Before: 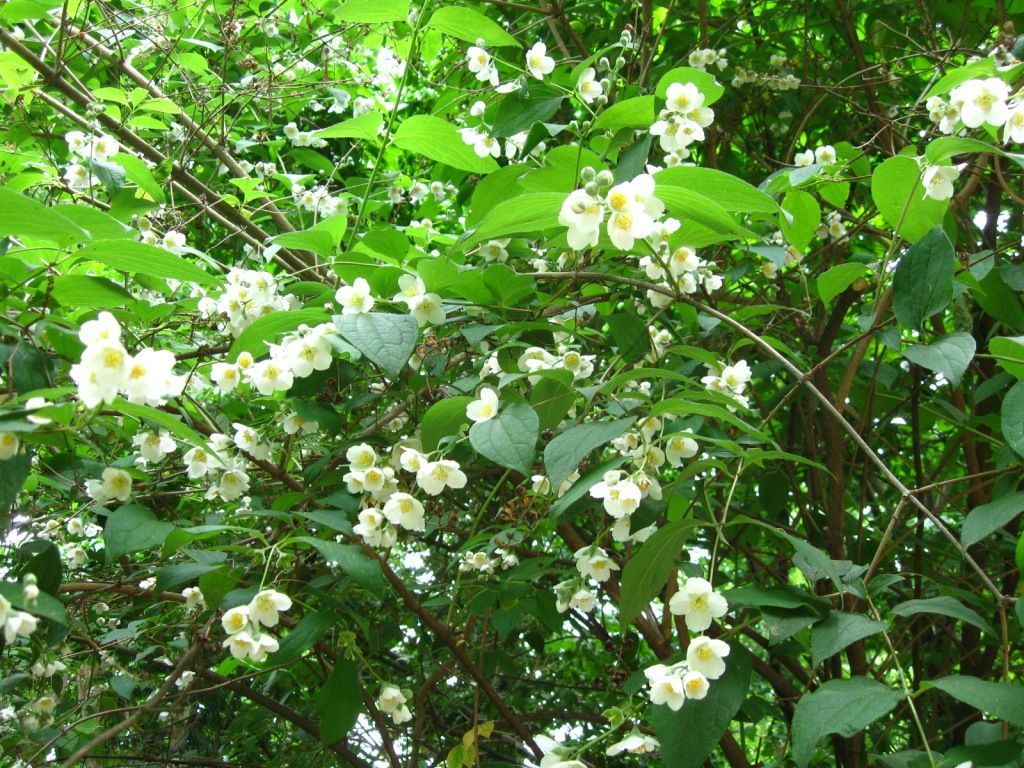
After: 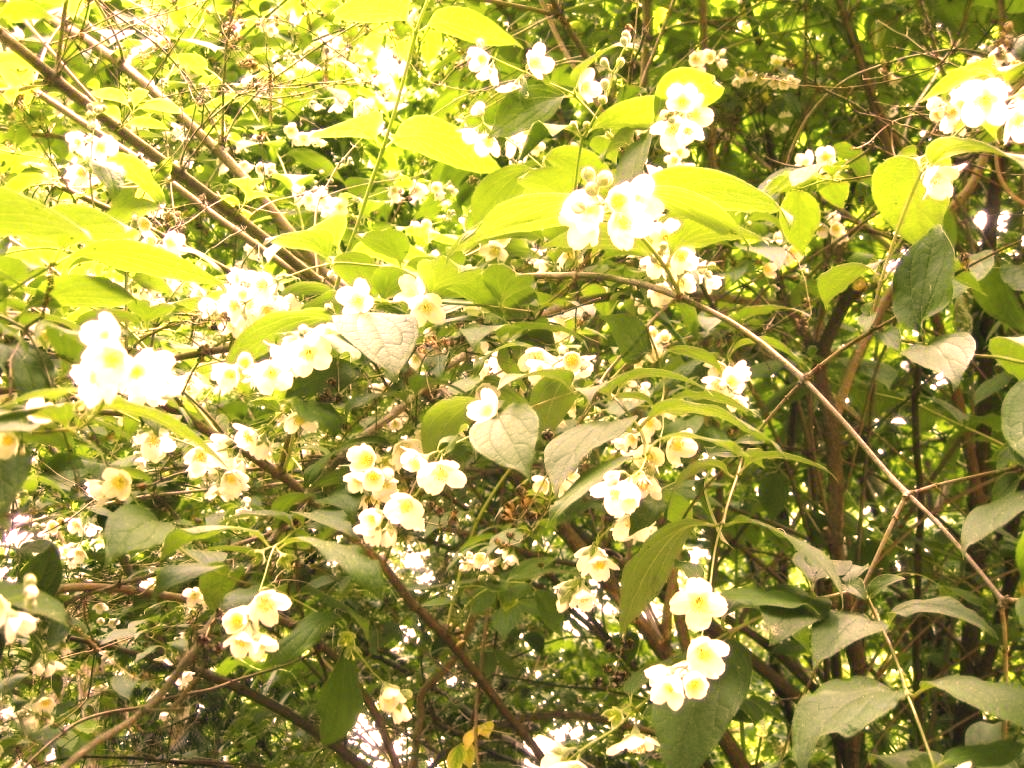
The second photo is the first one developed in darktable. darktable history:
color correction: highlights a* 39.31, highlights b* 39.55, saturation 0.685
exposure: black level correction 0, exposure 1.2 EV, compensate highlight preservation false
